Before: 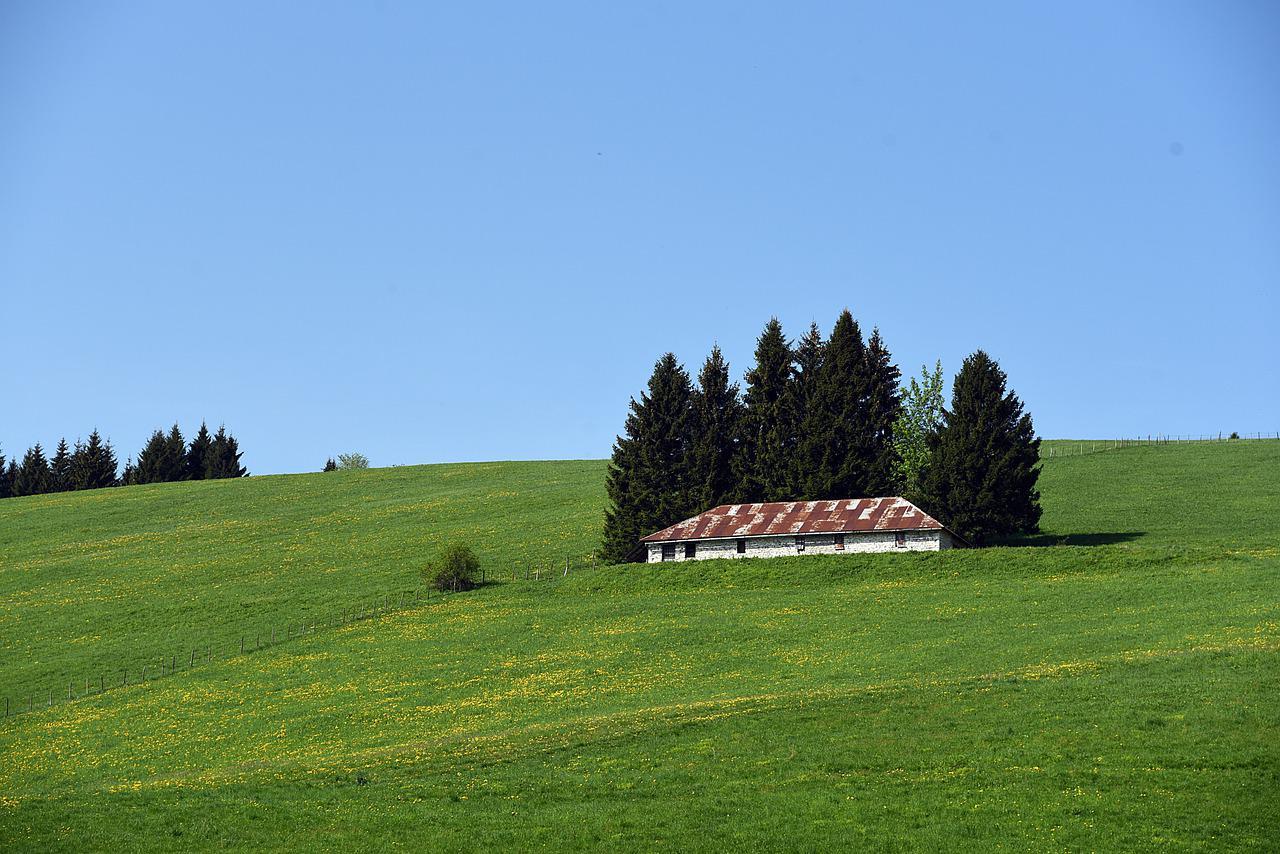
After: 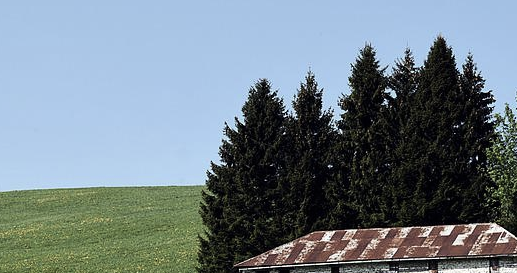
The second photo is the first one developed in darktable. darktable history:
tone curve: curves: ch0 [(0, 0) (0.08, 0.056) (0.4, 0.4) (0.6, 0.612) (0.92, 0.924) (1, 1)], color space Lab, linked channels, preserve colors none
crop: left 31.751%, top 32.172%, right 27.8%, bottom 35.83%
contrast brightness saturation: contrast 0.1, saturation -0.36
